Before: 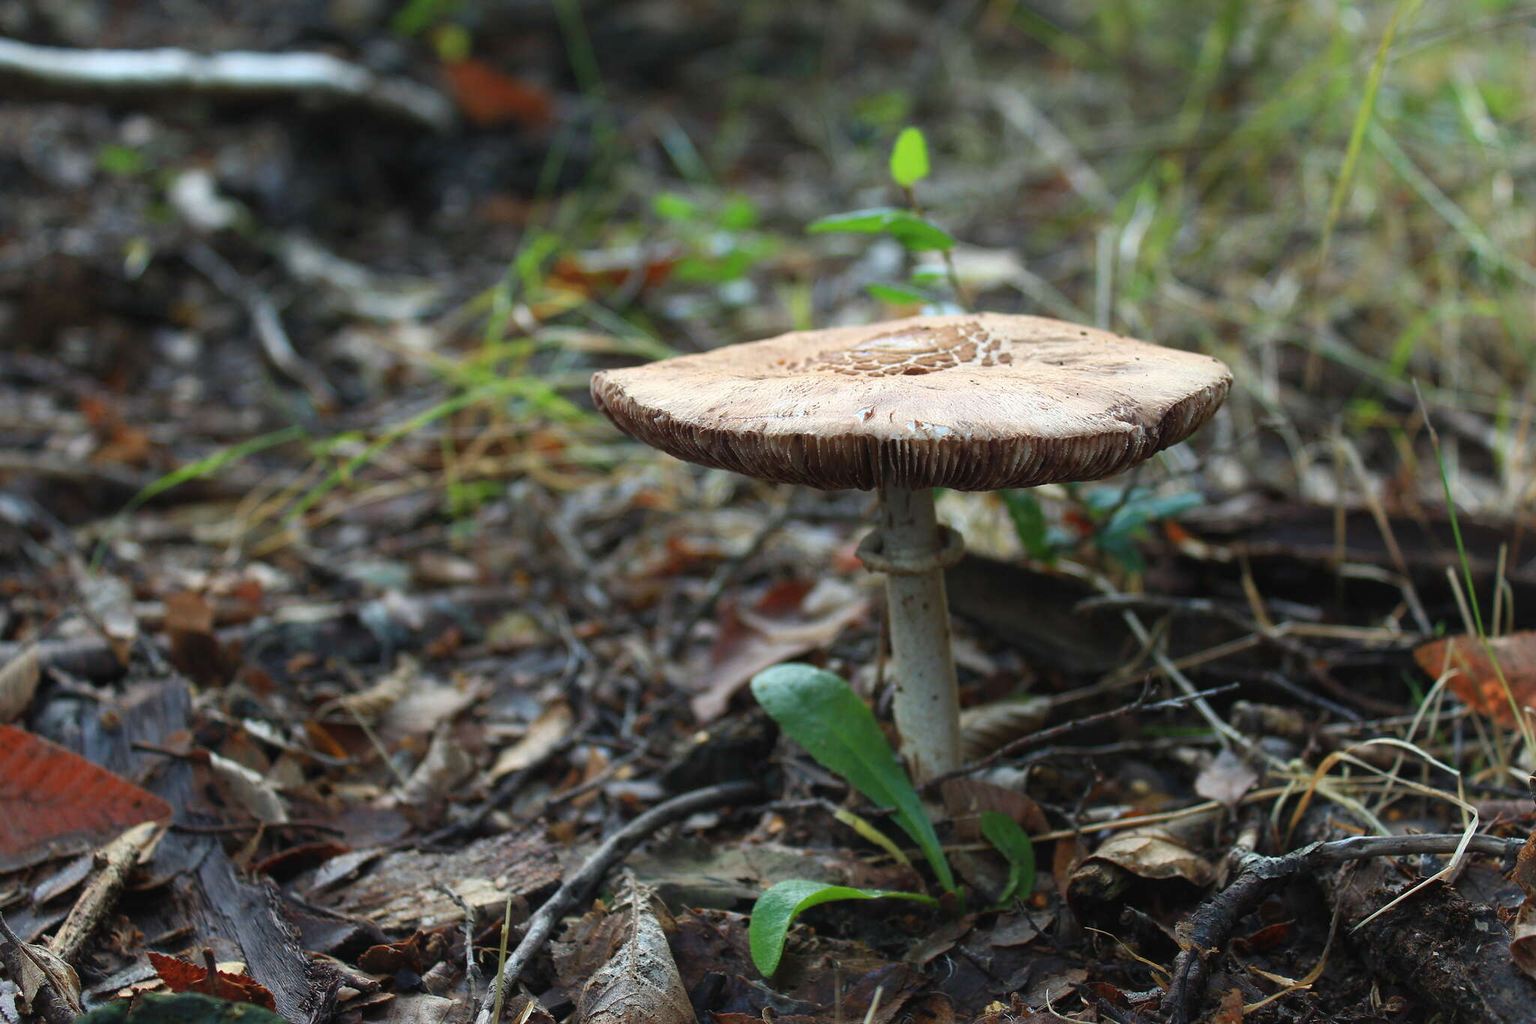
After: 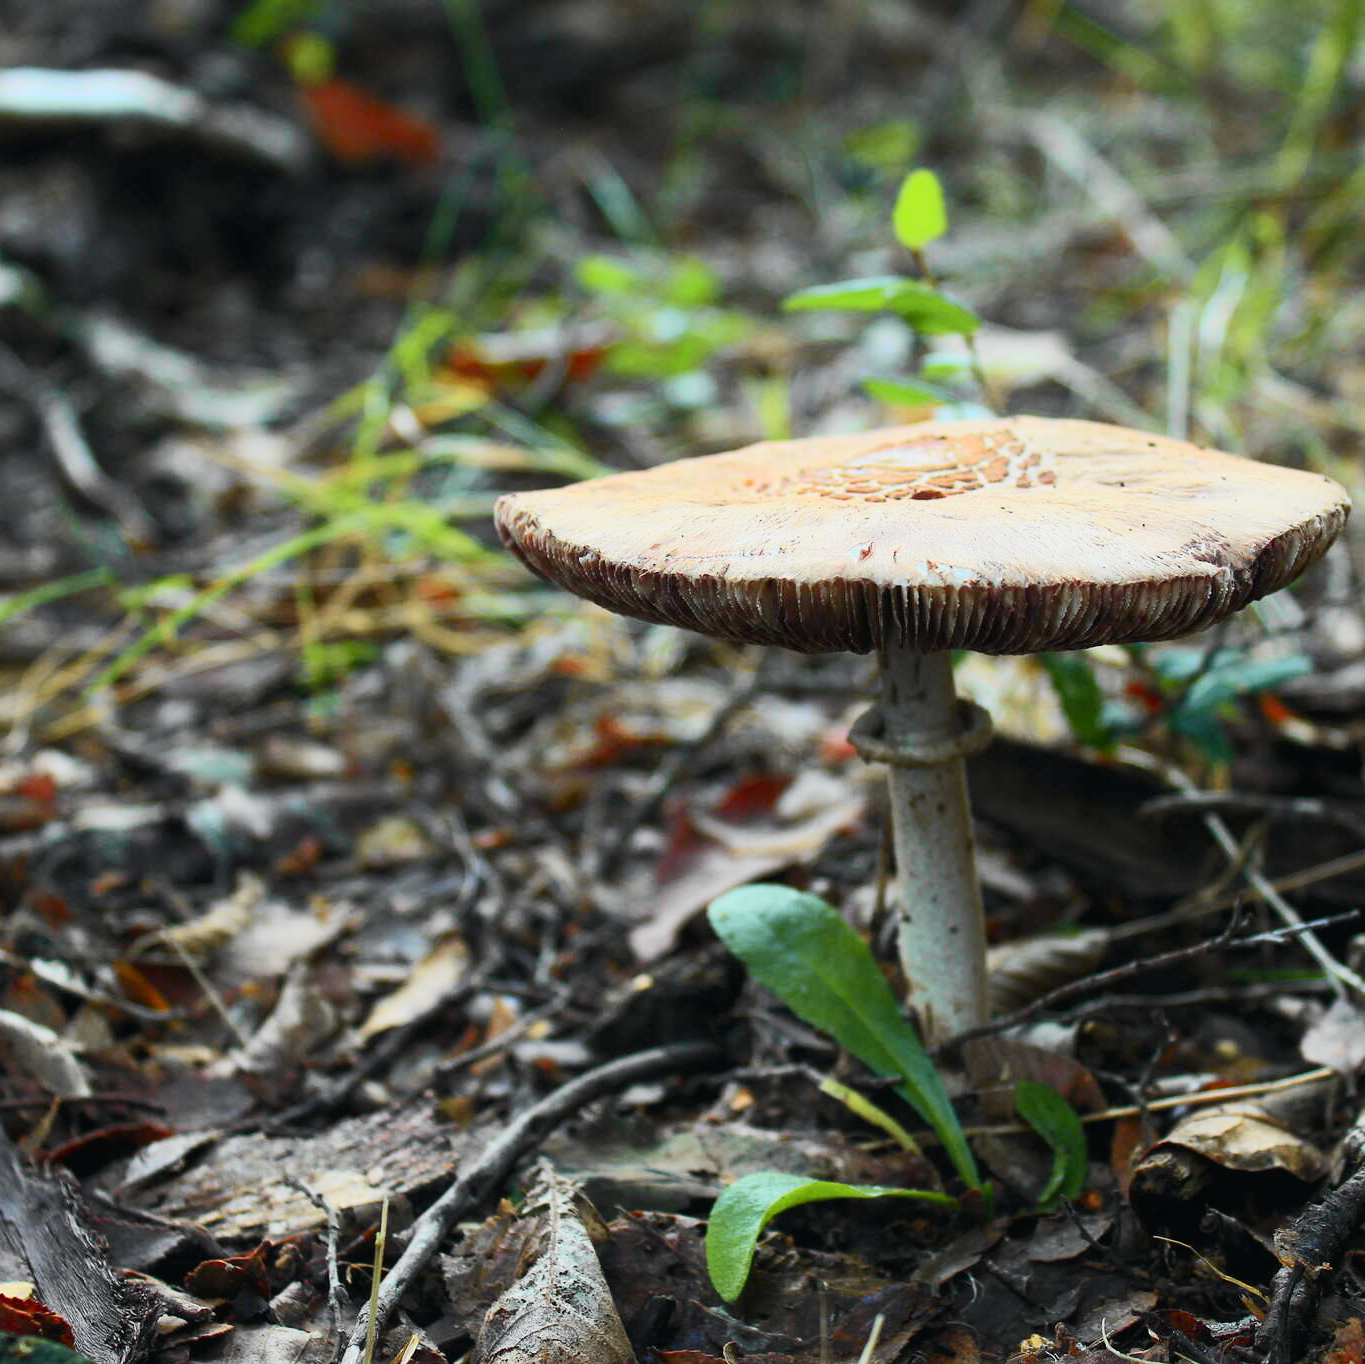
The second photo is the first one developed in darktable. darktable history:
crop and rotate: left 14.342%, right 18.982%
tone equalizer: edges refinement/feathering 500, mask exposure compensation -1.57 EV, preserve details no
tone curve: curves: ch0 [(0, 0.015) (0.037, 0.022) (0.131, 0.116) (0.316, 0.345) (0.49, 0.615) (0.677, 0.82) (0.813, 0.891) (1, 0.955)]; ch1 [(0, 0) (0.366, 0.367) (0.475, 0.462) (0.494, 0.496) (0.504, 0.497) (0.554, 0.571) (0.618, 0.668) (1, 1)]; ch2 [(0, 0) (0.333, 0.346) (0.375, 0.375) (0.435, 0.424) (0.476, 0.492) (0.502, 0.499) (0.525, 0.522) (0.558, 0.575) (0.614, 0.656) (1, 1)], color space Lab, independent channels, preserve colors none
